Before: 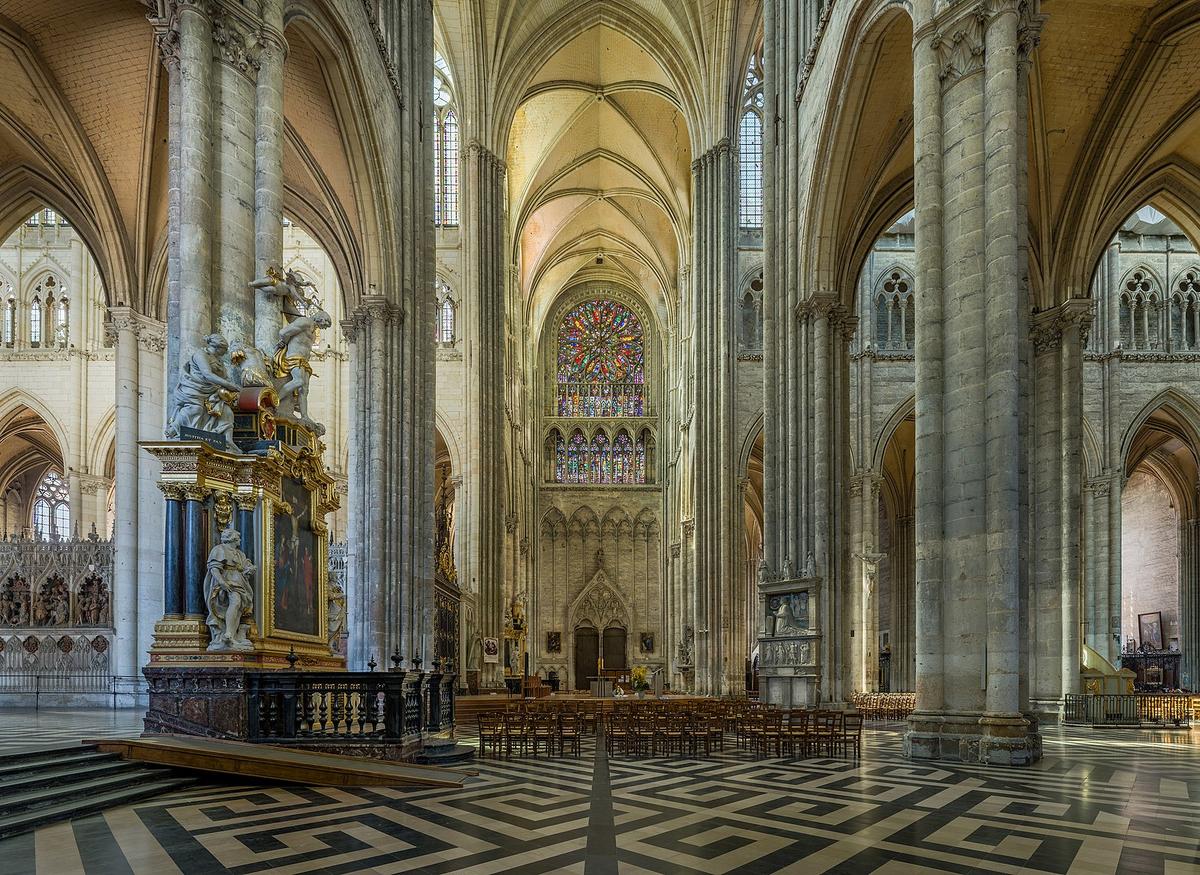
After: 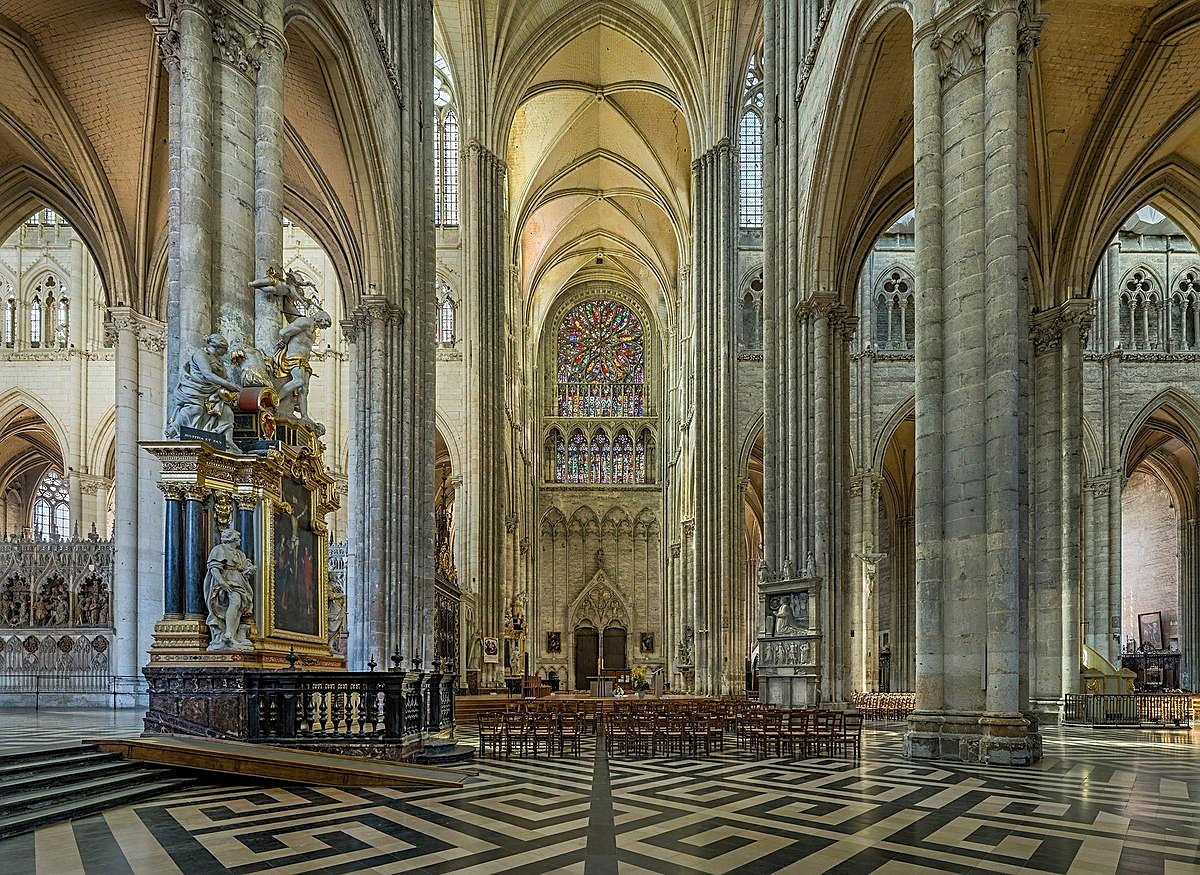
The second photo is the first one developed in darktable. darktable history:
shadows and highlights: soften with gaussian
sharpen: amount 0.572
